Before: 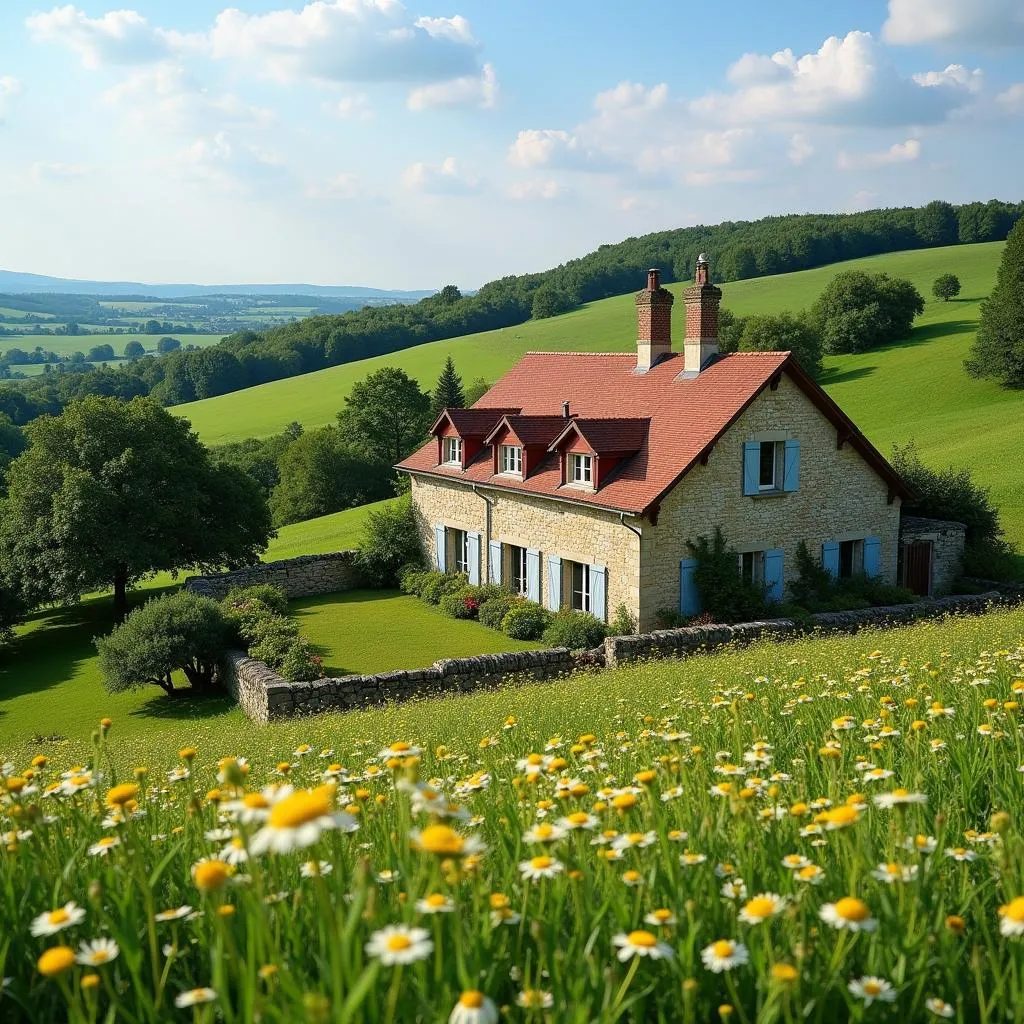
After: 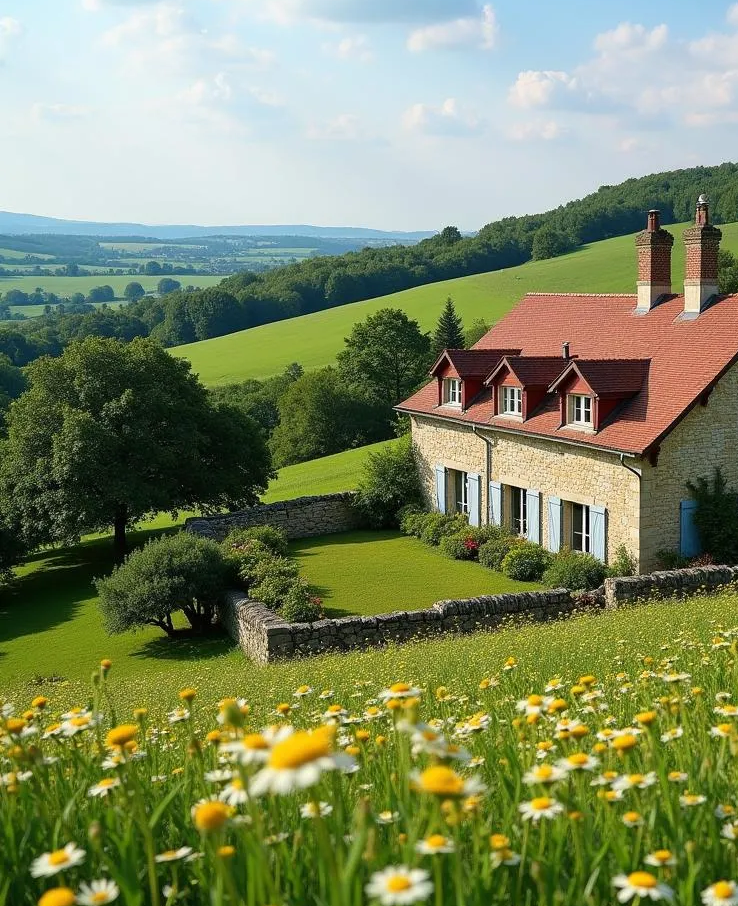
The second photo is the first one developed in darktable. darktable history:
crop: top 5.784%, right 27.879%, bottom 5.693%
